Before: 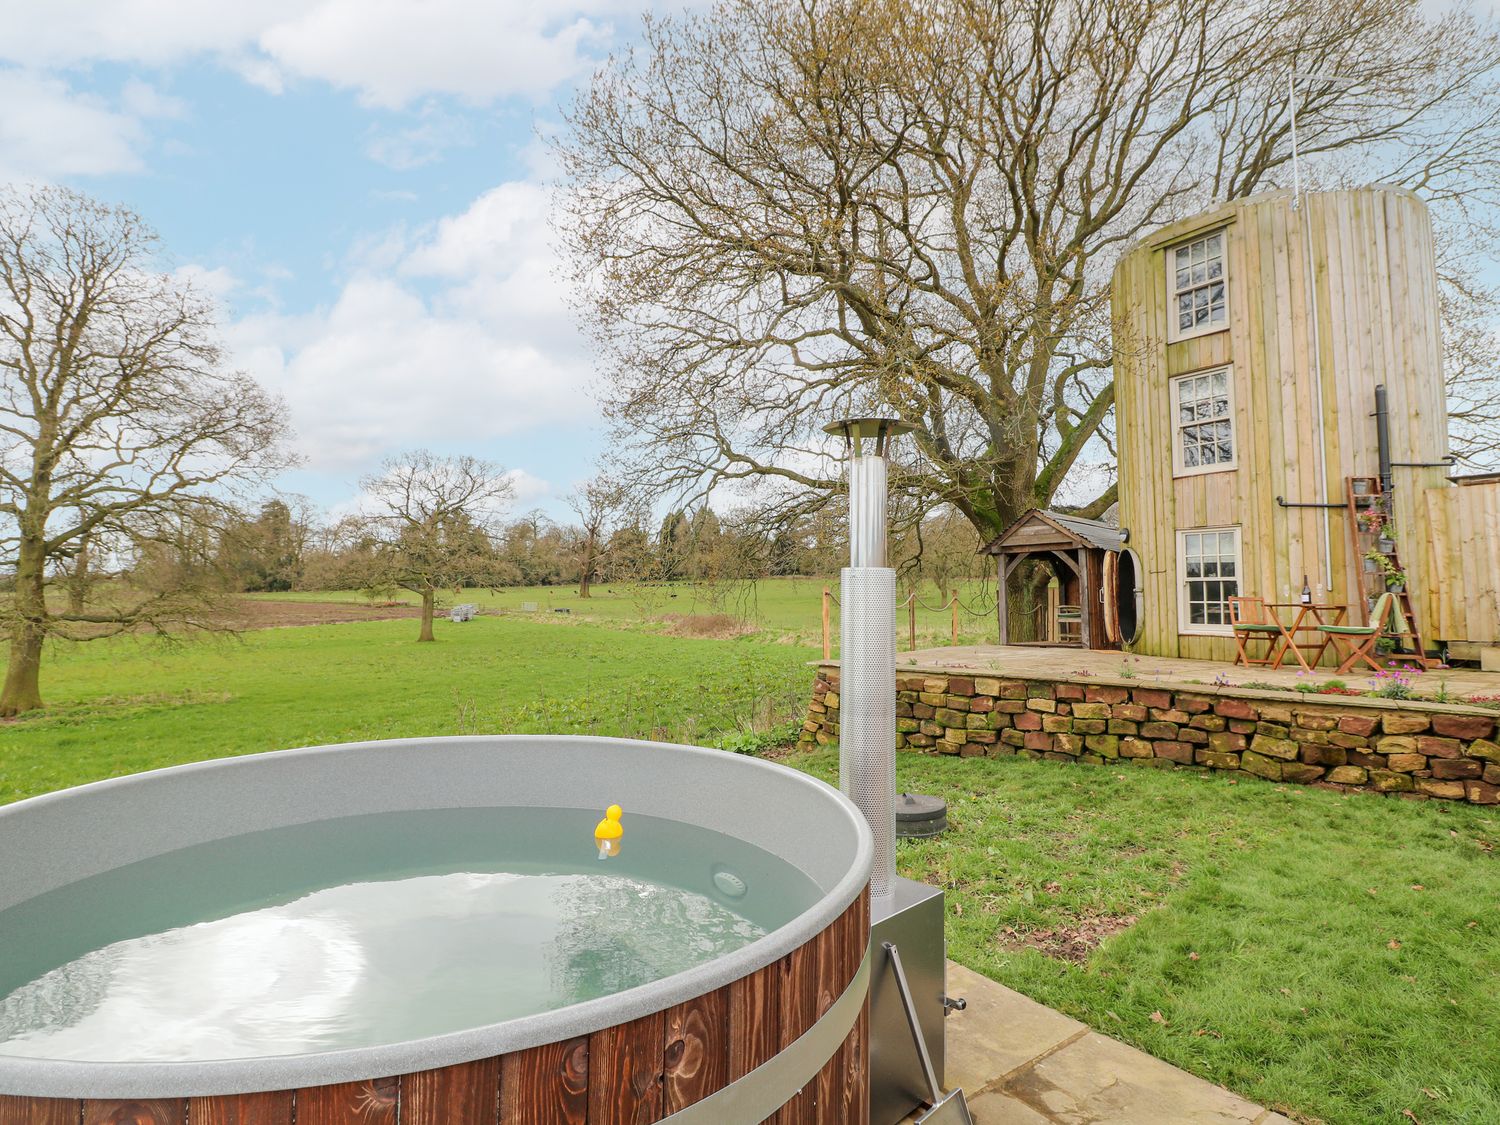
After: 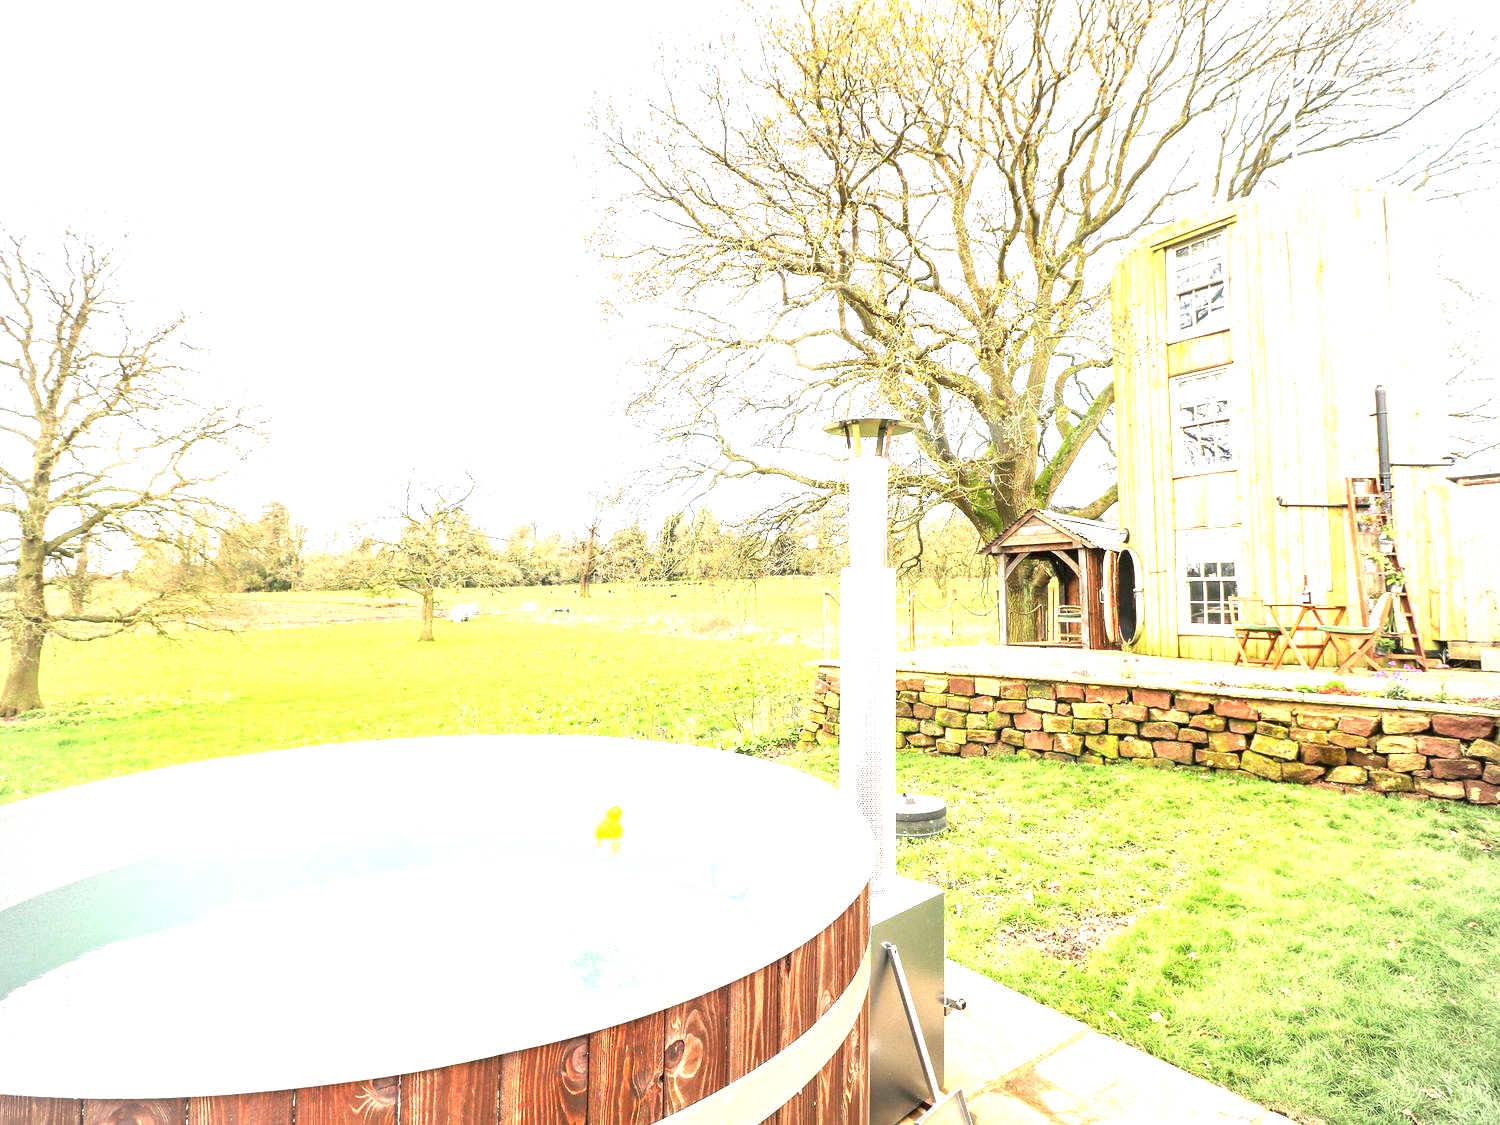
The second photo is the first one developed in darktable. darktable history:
exposure: black level correction 0, exposure 2.133 EV, compensate exposure bias true, compensate highlight preservation false
vignetting: brightness -0.339
